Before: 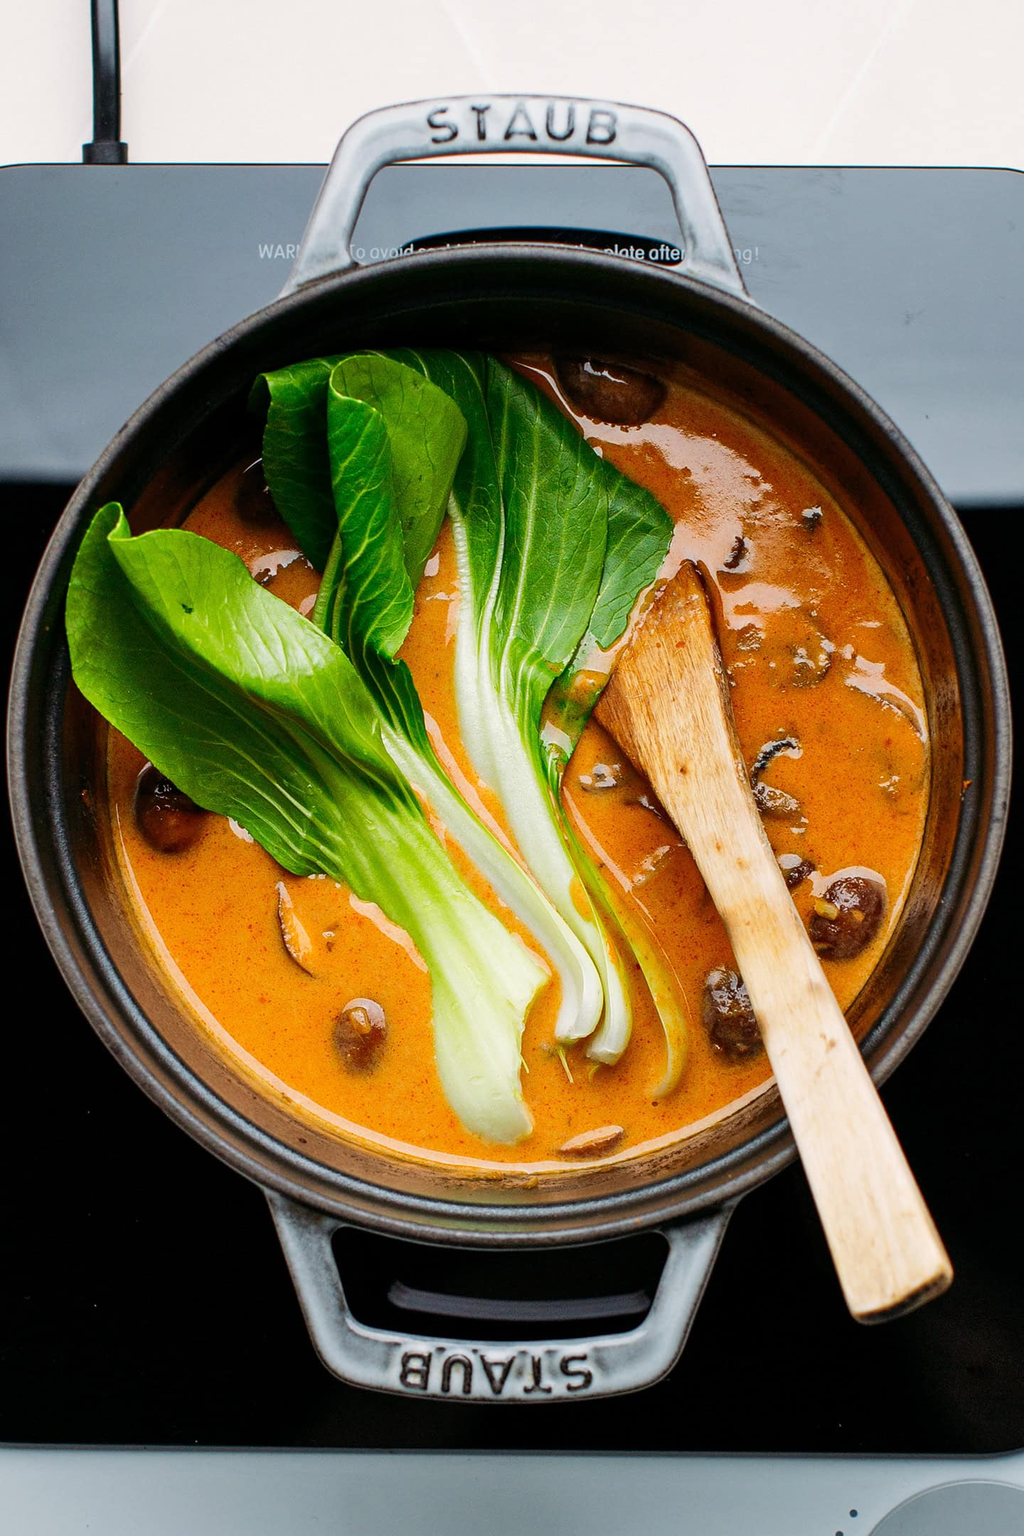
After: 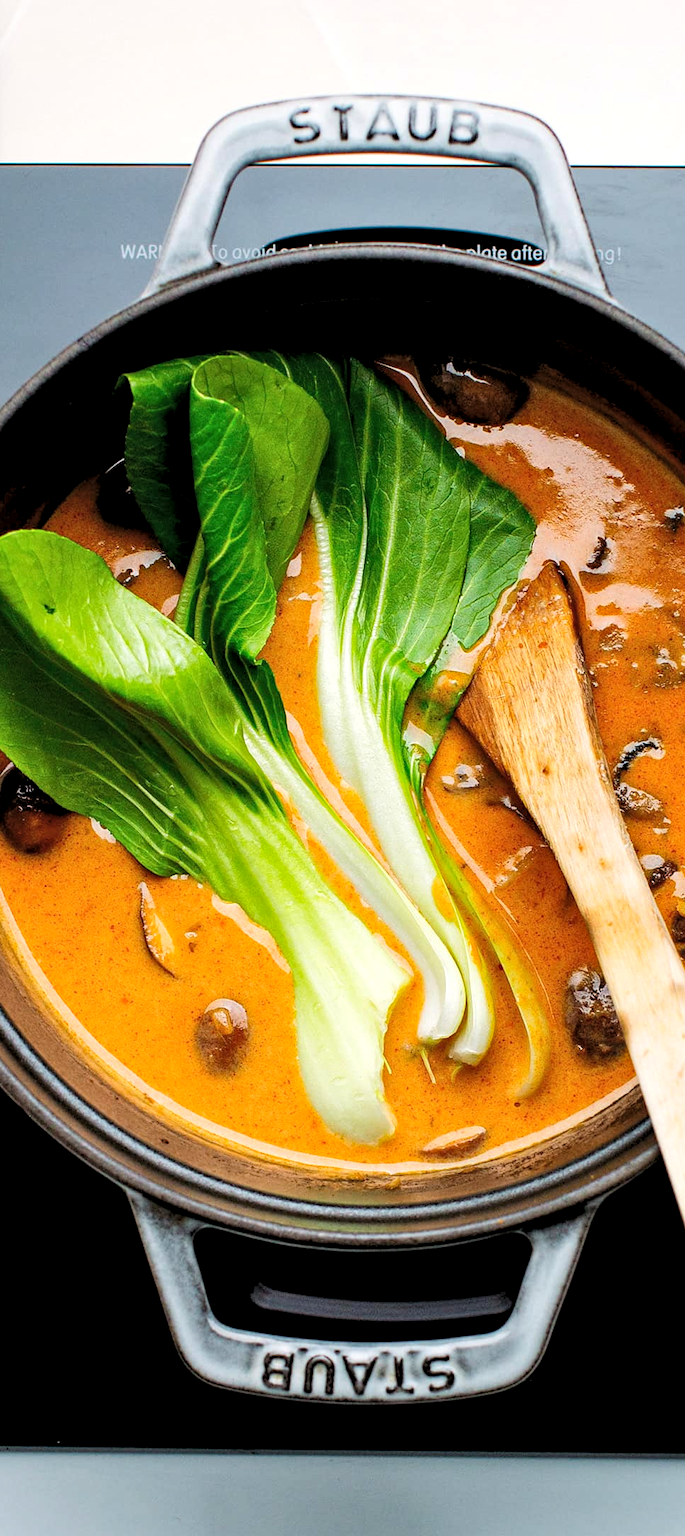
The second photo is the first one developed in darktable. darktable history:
local contrast: highlights 106%, shadows 100%, detail 119%, midtone range 0.2
crop and rotate: left 13.501%, right 19.556%
tone equalizer: on, module defaults
contrast brightness saturation: contrast 0.053, brightness 0.062, saturation 0.005
haze removal: compatibility mode true, adaptive false
levels: levels [0.073, 0.497, 0.972]
